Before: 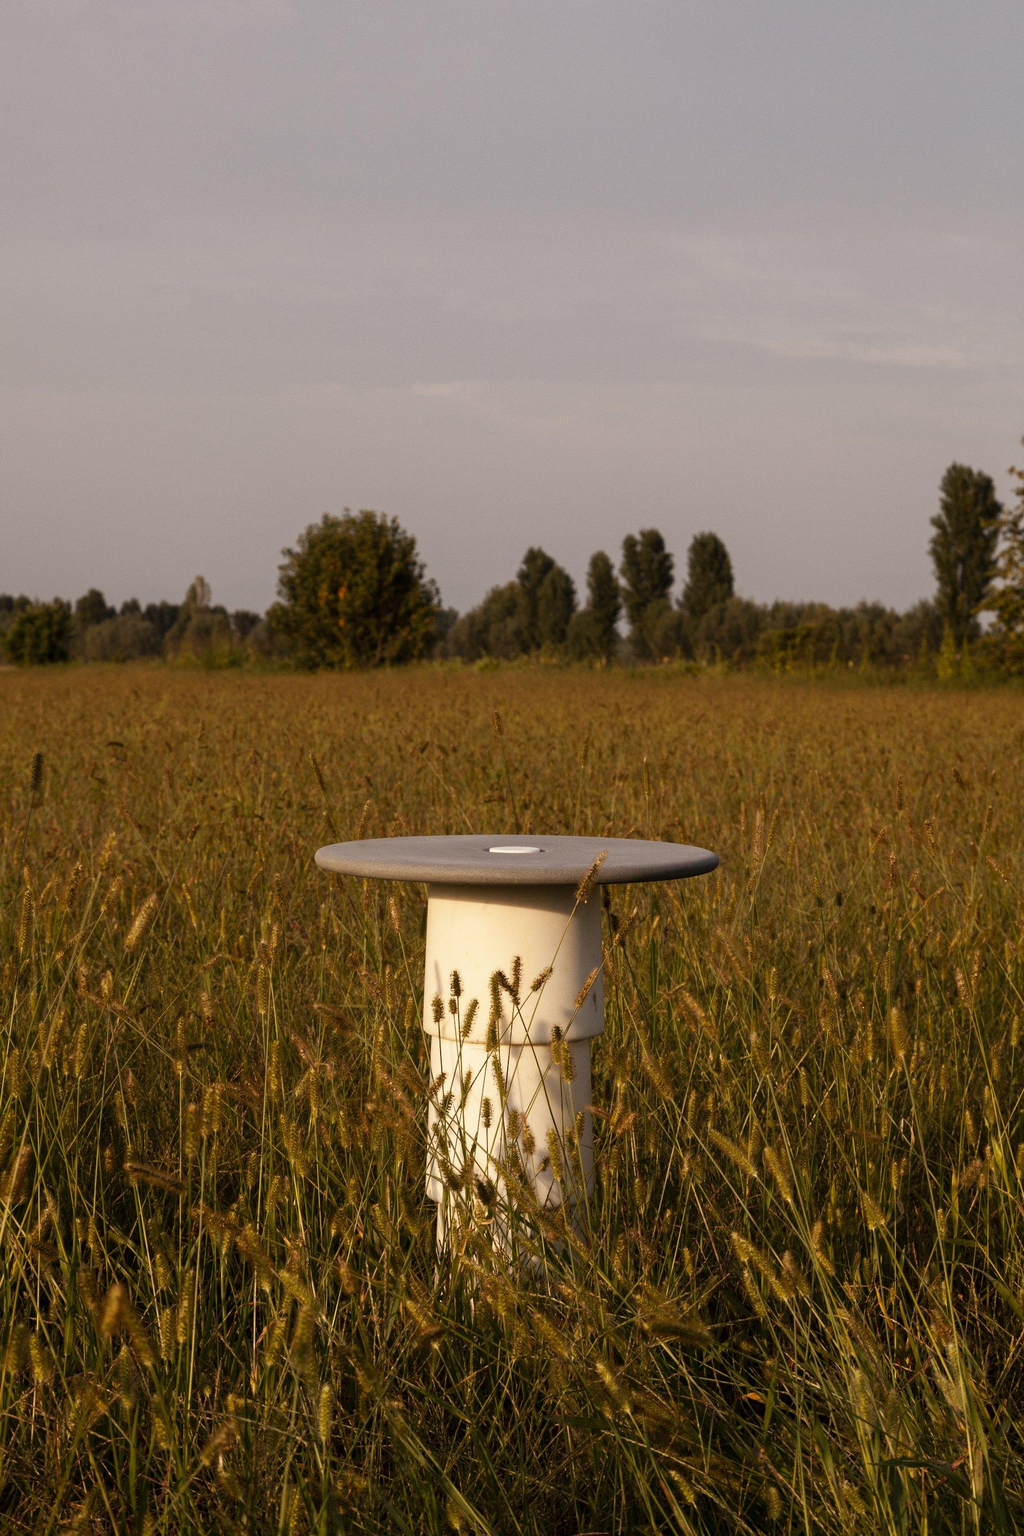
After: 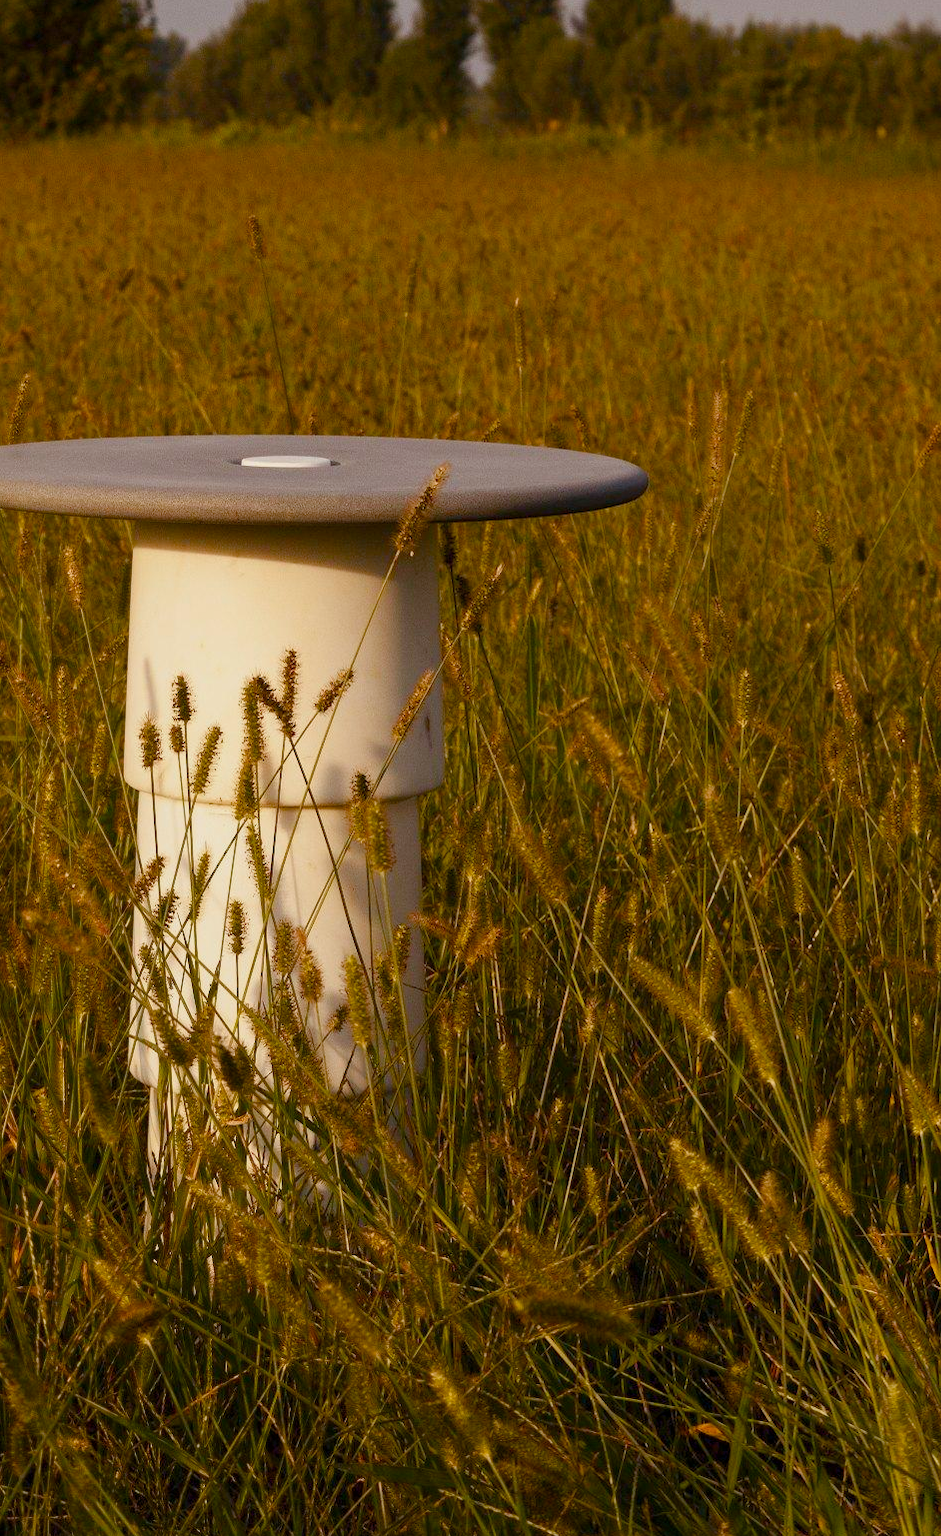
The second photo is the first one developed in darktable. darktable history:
crop: left 34.517%, top 38.36%, right 13.555%, bottom 5.173%
color balance rgb: power › chroma 0.508%, power › hue 260.94°, perceptual saturation grading › global saturation 34.796%, perceptual saturation grading › highlights -29.983%, perceptual saturation grading › shadows 35.669%, contrast -9.881%
shadows and highlights: radius 91.04, shadows -15.56, white point adjustment 0.207, highlights 31.76, compress 48.62%, soften with gaussian
